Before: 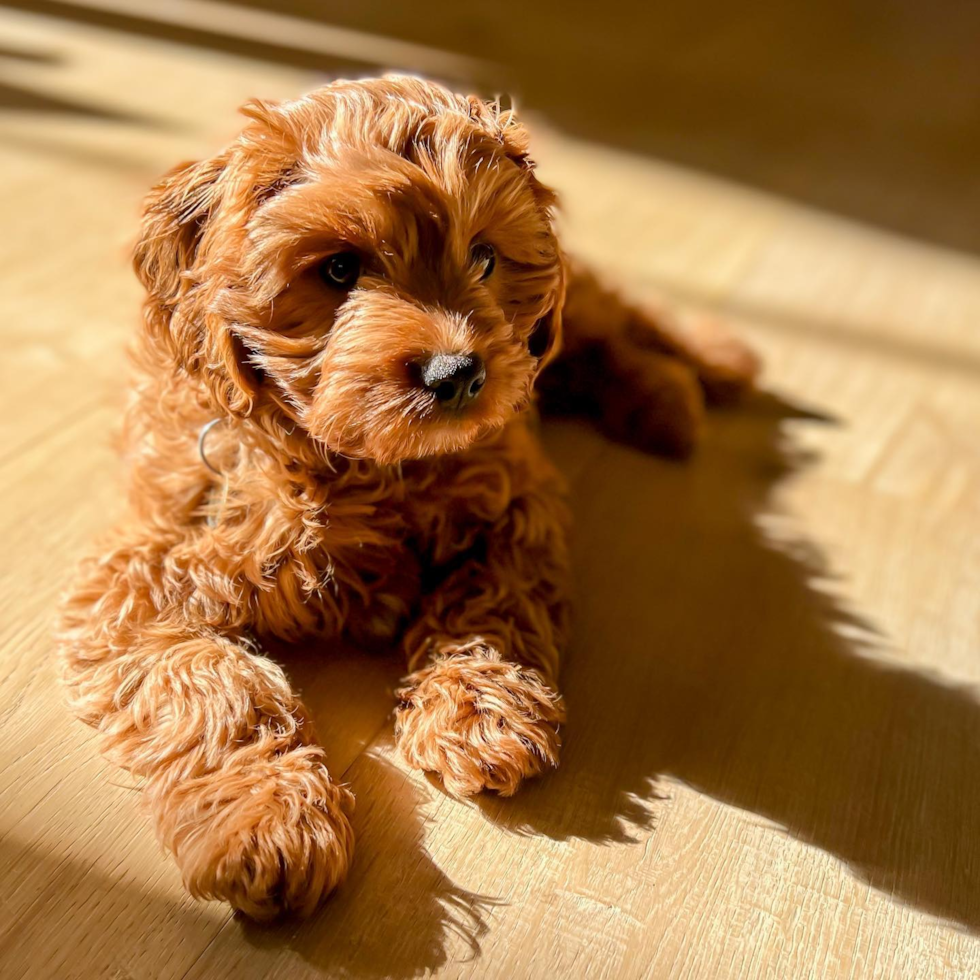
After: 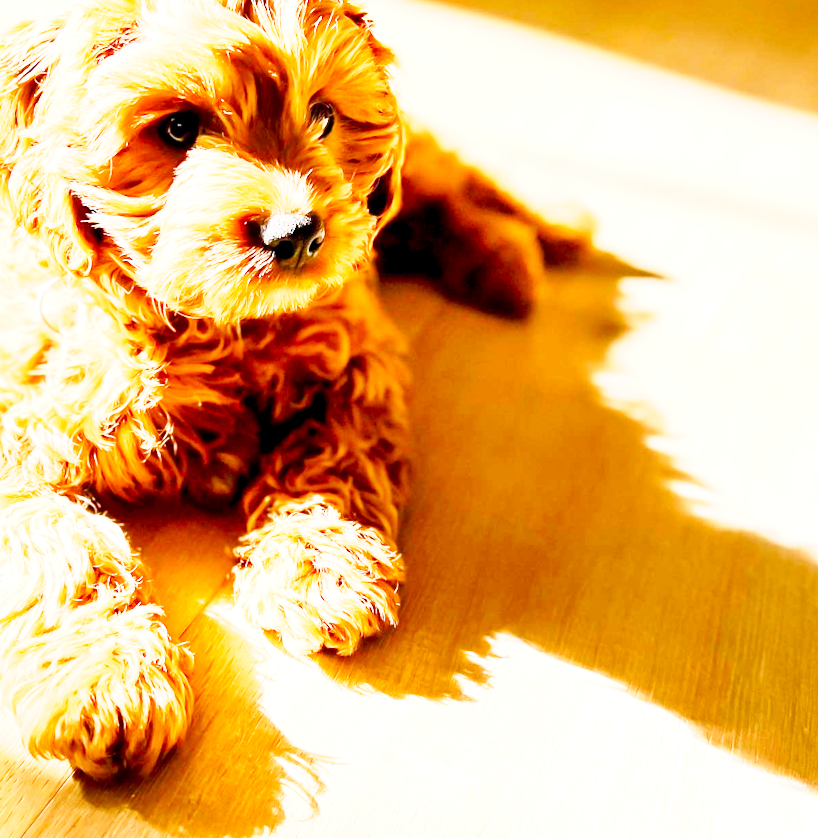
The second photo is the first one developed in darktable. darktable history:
exposure: black level correction 0.001, exposure 1 EV, compensate highlight preservation false
crop: left 16.482%, top 14.396%
tone curve: curves: ch0 [(0, 0) (0.003, 0.004) (0.011, 0.016) (0.025, 0.035) (0.044, 0.062) (0.069, 0.097) (0.1, 0.143) (0.136, 0.205) (0.177, 0.276) (0.224, 0.36) (0.277, 0.461) (0.335, 0.584) (0.399, 0.686) (0.468, 0.783) (0.543, 0.868) (0.623, 0.927) (0.709, 0.96) (0.801, 0.974) (0.898, 0.986) (1, 1)], preserve colors none
